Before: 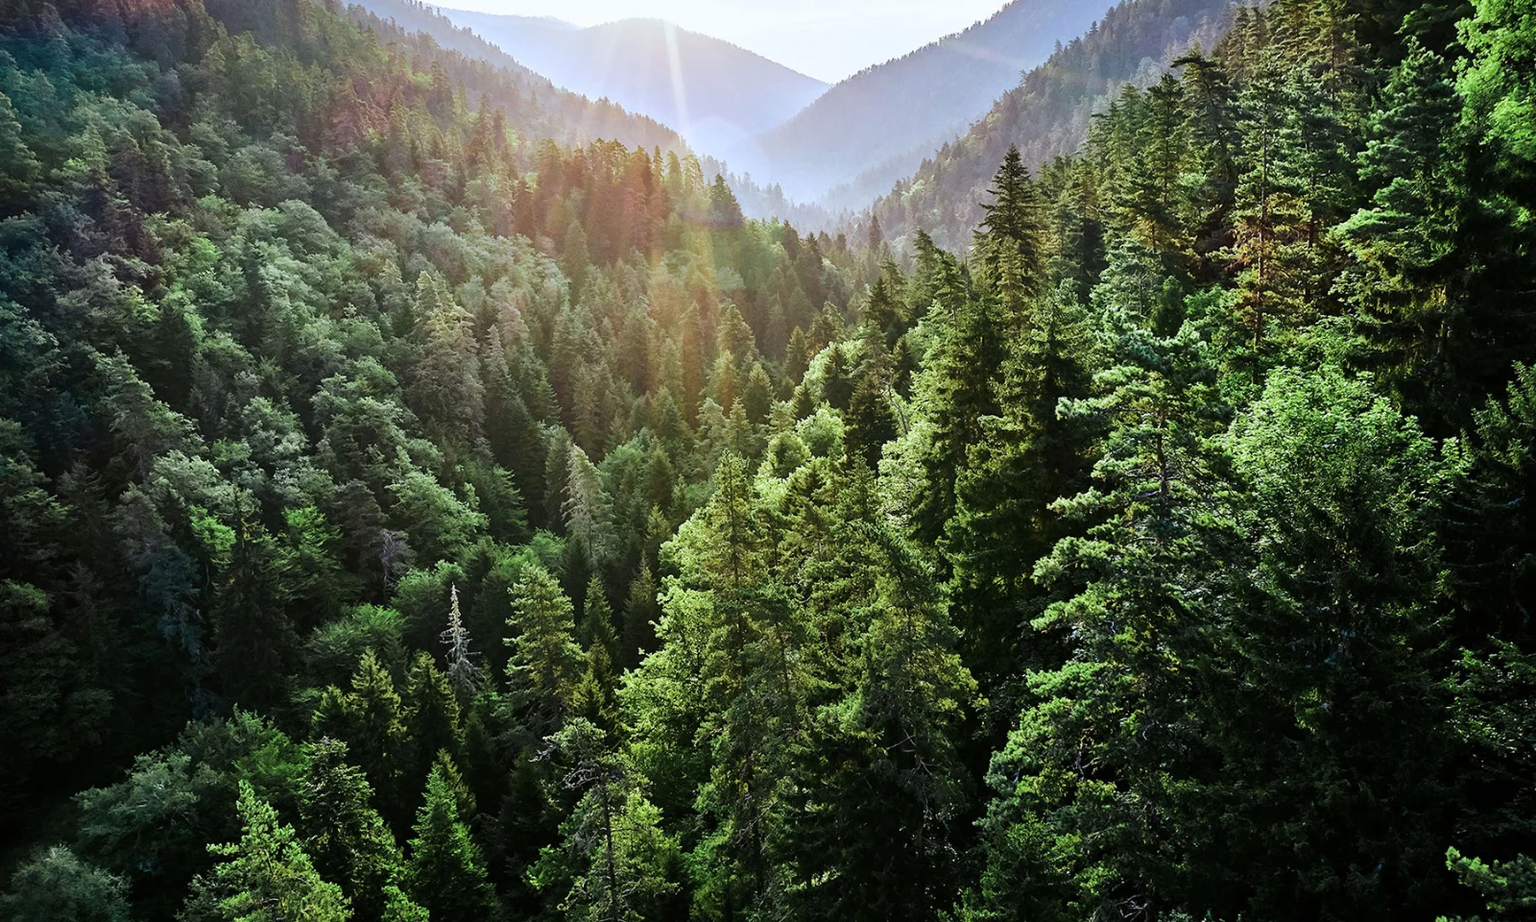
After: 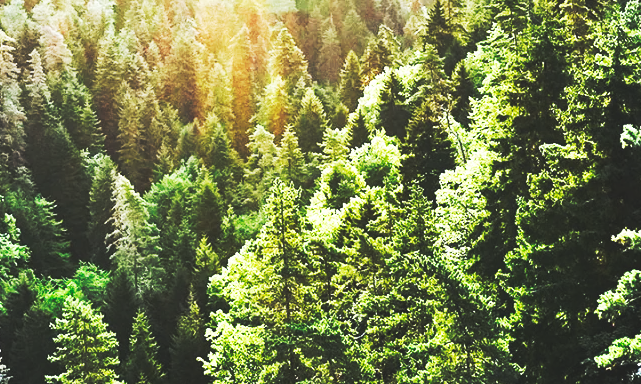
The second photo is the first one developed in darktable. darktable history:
base curve: curves: ch0 [(0, 0.015) (0.085, 0.116) (0.134, 0.298) (0.19, 0.545) (0.296, 0.764) (0.599, 0.982) (1, 1)], preserve colors none
crop: left 29.954%, top 30.128%, right 29.949%, bottom 29.824%
